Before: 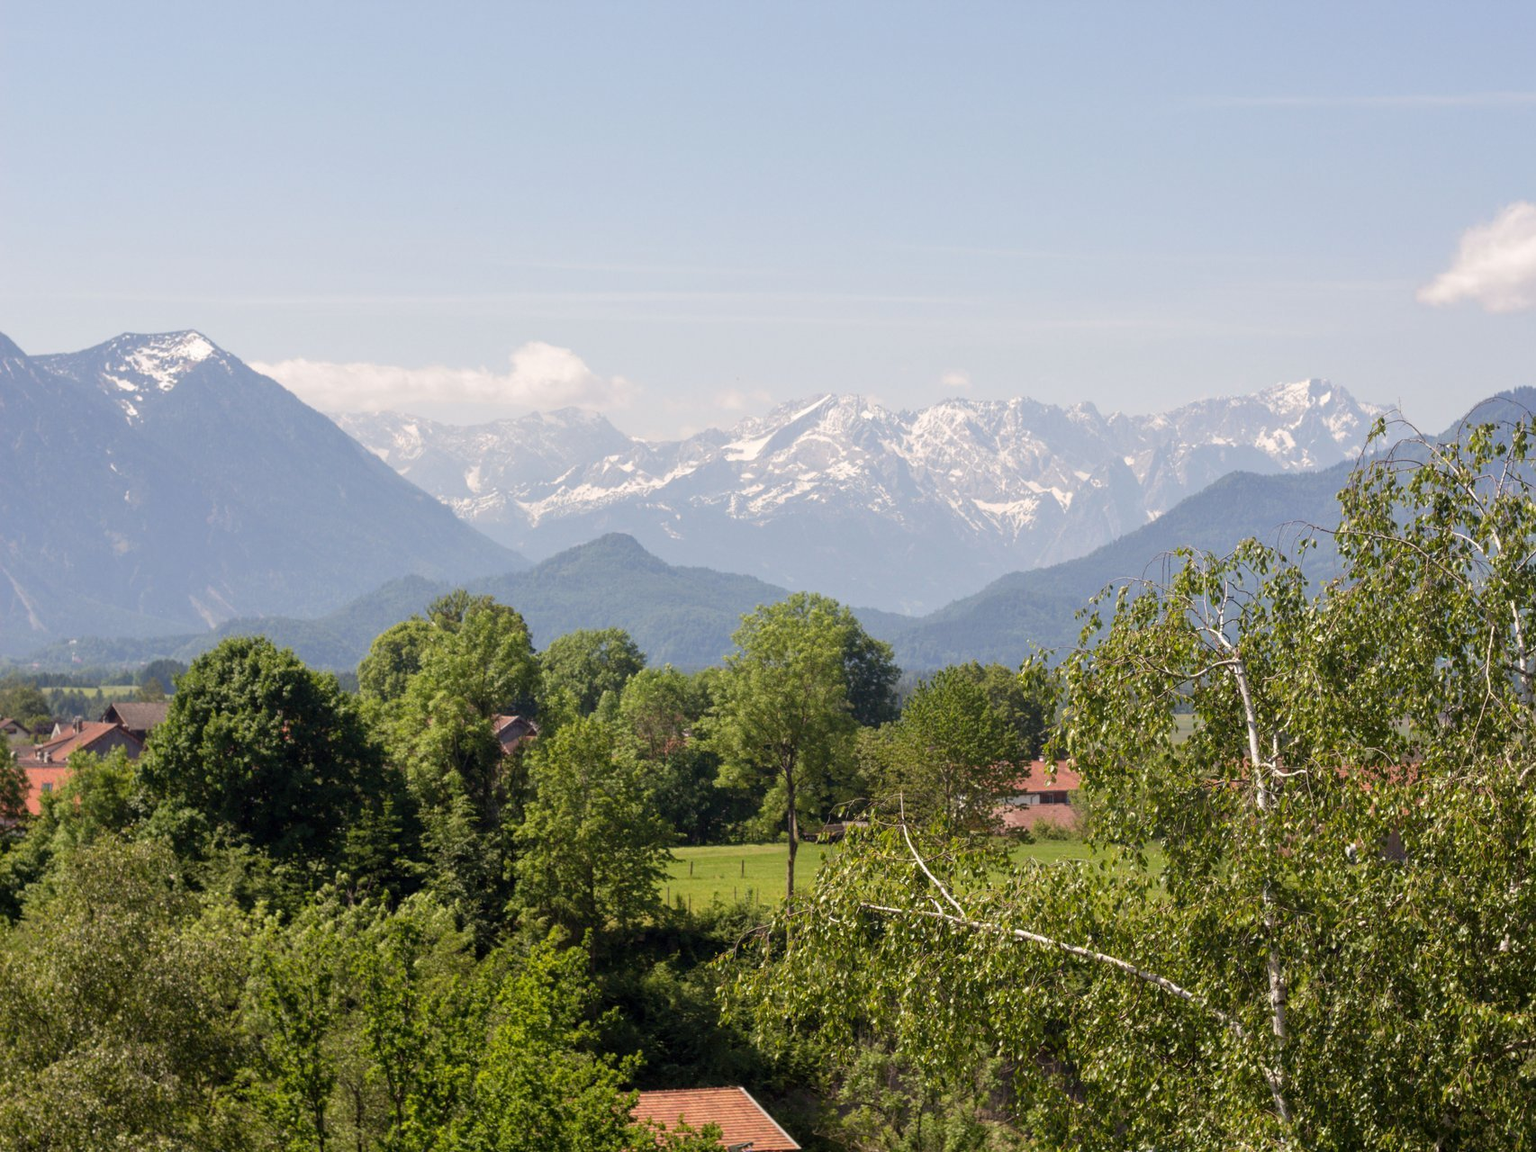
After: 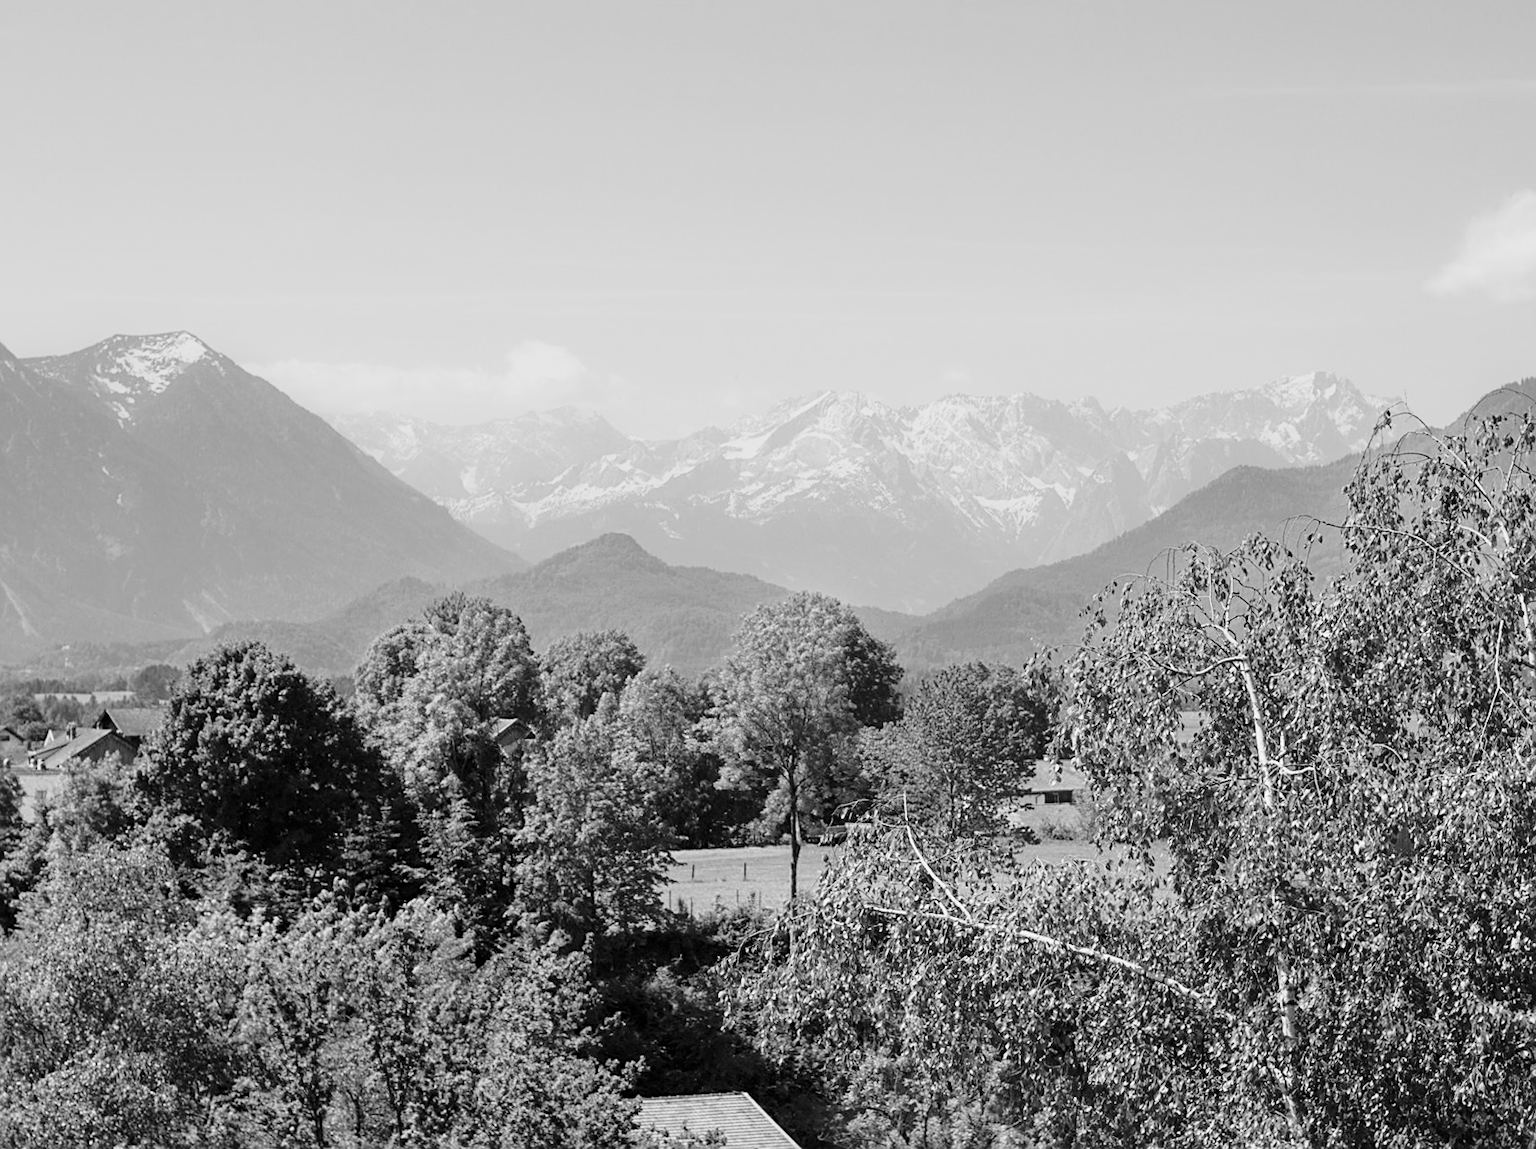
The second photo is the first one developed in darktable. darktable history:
base curve: curves: ch0 [(0, 0) (0.028, 0.03) (0.121, 0.232) (0.46, 0.748) (0.859, 0.968) (1, 1)], preserve colors none
sharpen: on, module defaults
rotate and perspective: rotation -0.45°, automatic cropping original format, crop left 0.008, crop right 0.992, crop top 0.012, crop bottom 0.988
haze removal: compatibility mode true, adaptive false
monochrome: a 26.22, b 42.67, size 0.8
